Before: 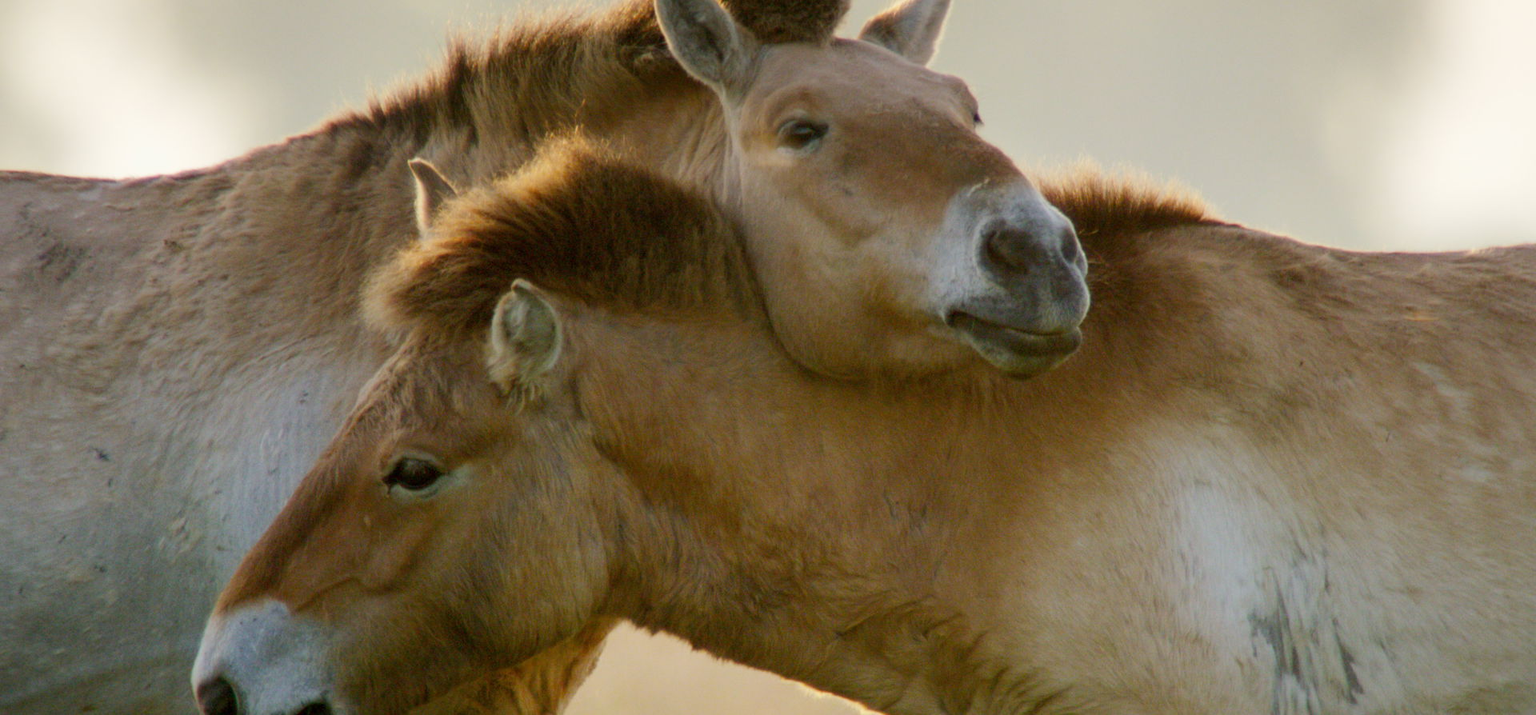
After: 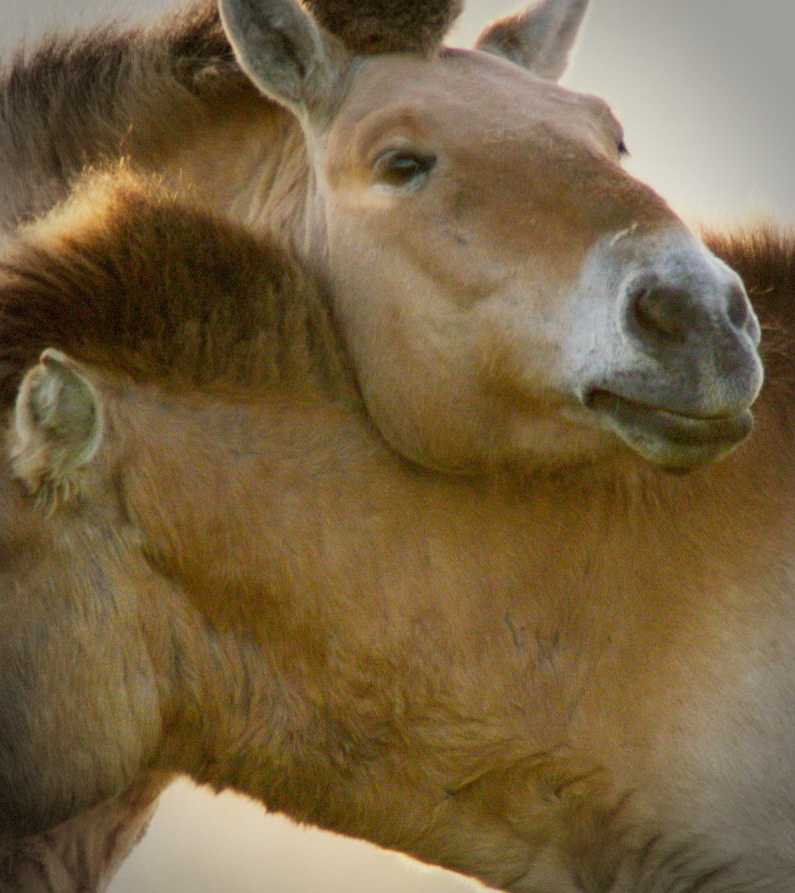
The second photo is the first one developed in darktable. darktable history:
crop: left 31.248%, right 27.328%
base curve: curves: ch0 [(0, 0) (0.088, 0.125) (0.176, 0.251) (0.354, 0.501) (0.613, 0.749) (1, 0.877)], preserve colors none
vignetting: automatic ratio true, dithering 8-bit output
